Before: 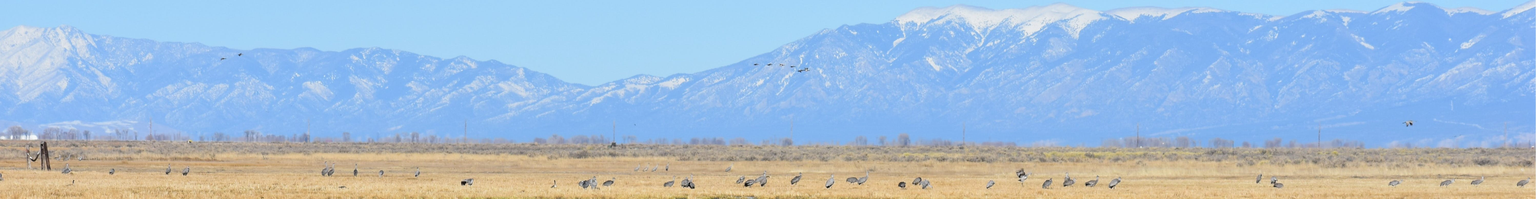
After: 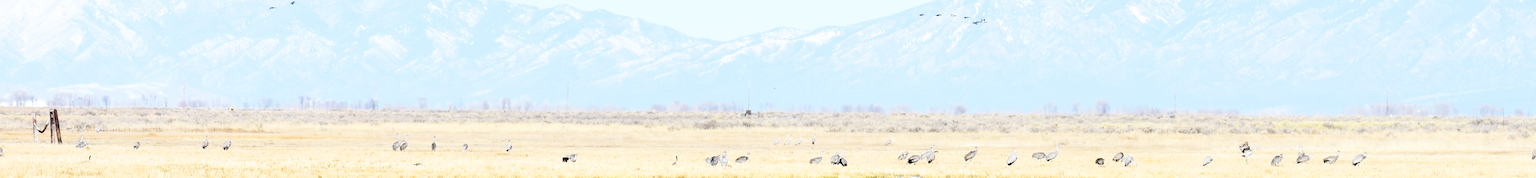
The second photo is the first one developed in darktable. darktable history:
base curve: curves: ch0 [(0, 0.003) (0.001, 0.002) (0.006, 0.004) (0.02, 0.022) (0.048, 0.086) (0.094, 0.234) (0.162, 0.431) (0.258, 0.629) (0.385, 0.8) (0.548, 0.918) (0.751, 0.988) (1, 1)], preserve colors none
crop: top 26.531%, right 17.959%
